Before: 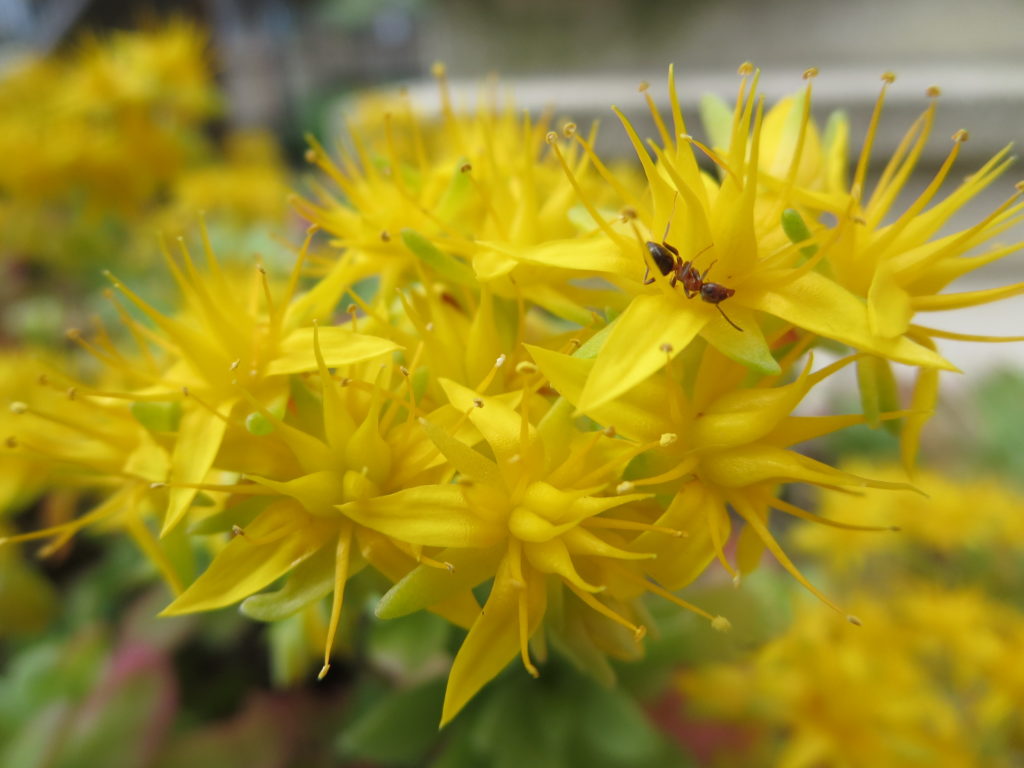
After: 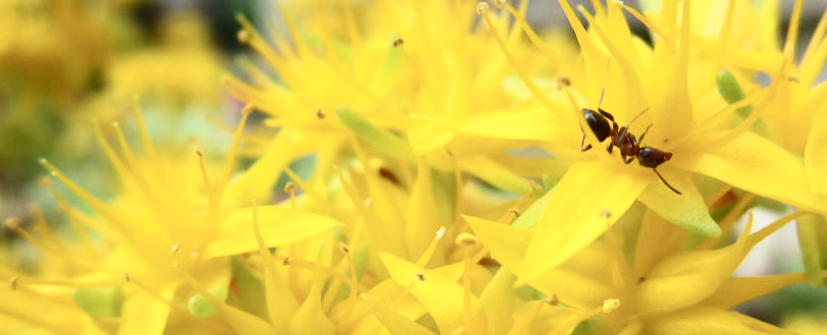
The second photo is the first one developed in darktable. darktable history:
contrast brightness saturation: contrast 0.39, brightness 0.1
white balance: emerald 1
crop: left 7.036%, top 18.398%, right 14.379%, bottom 40.043%
rotate and perspective: rotation -2.29°, automatic cropping off
